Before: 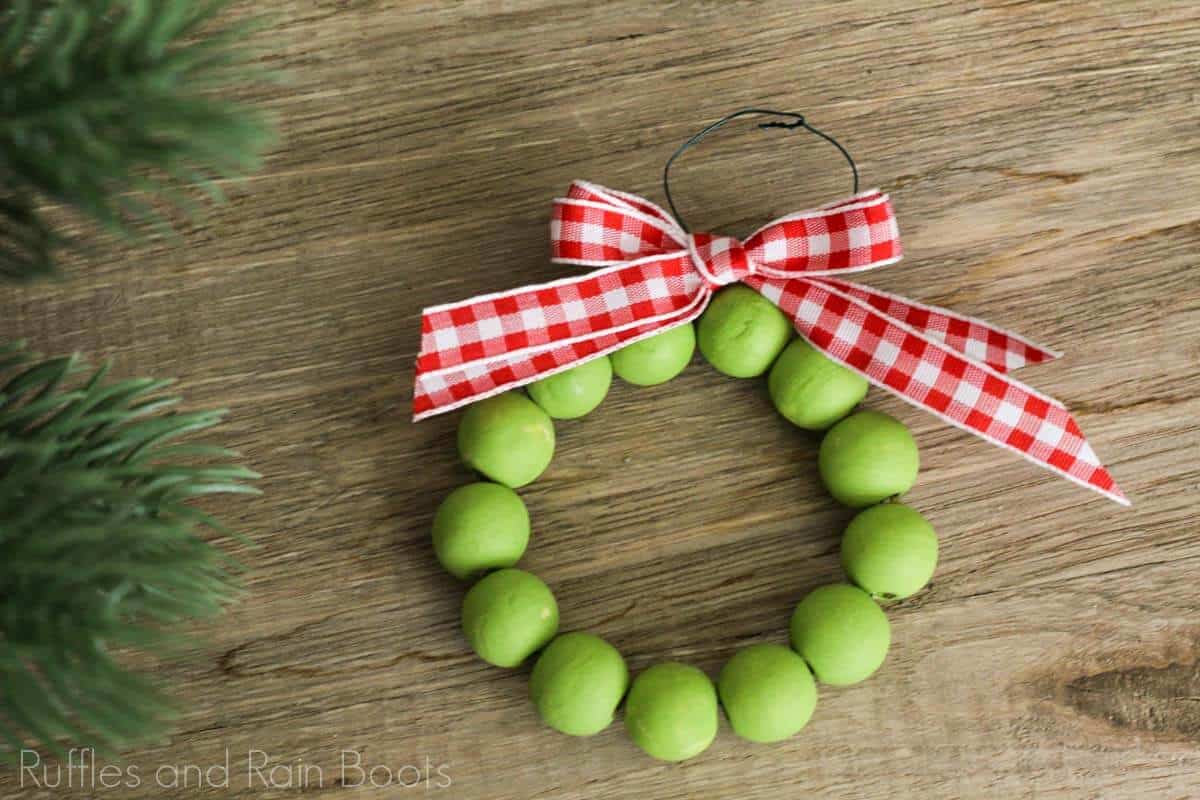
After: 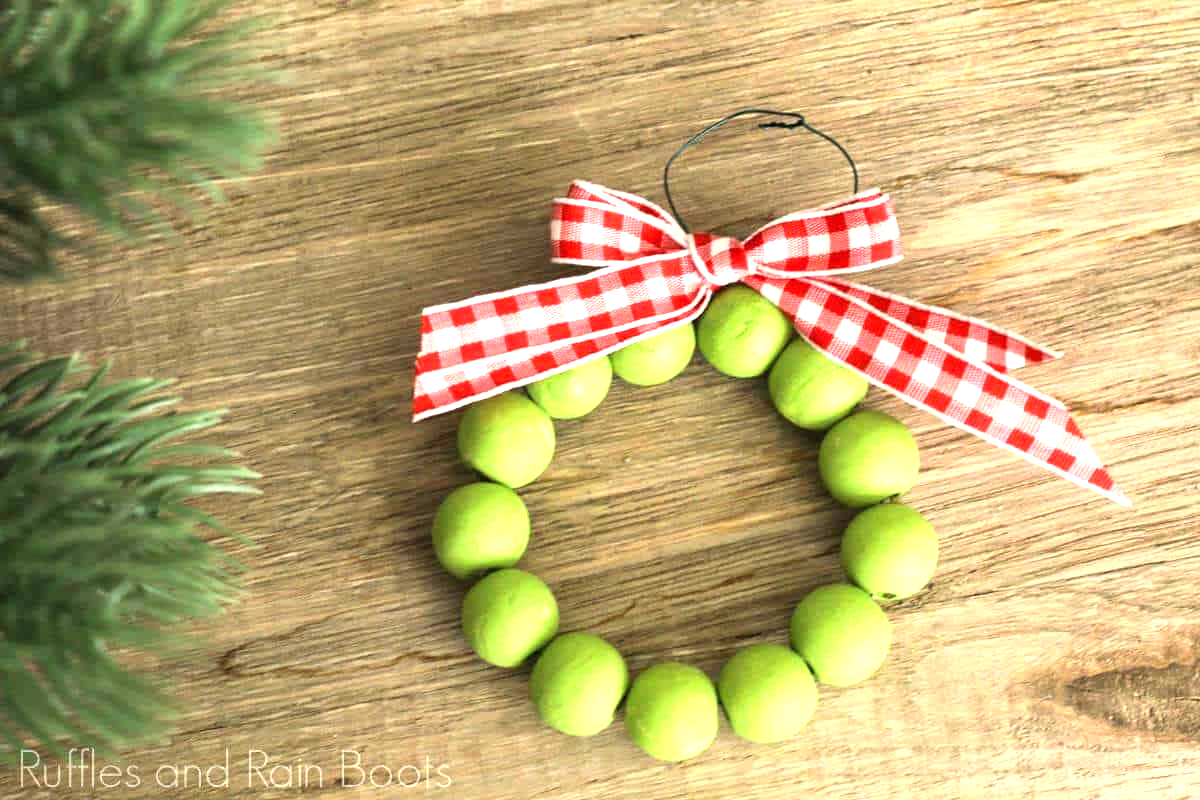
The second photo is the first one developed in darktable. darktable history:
exposure: exposure 1.2 EV, compensate highlight preservation false
white balance: red 1.045, blue 0.932
